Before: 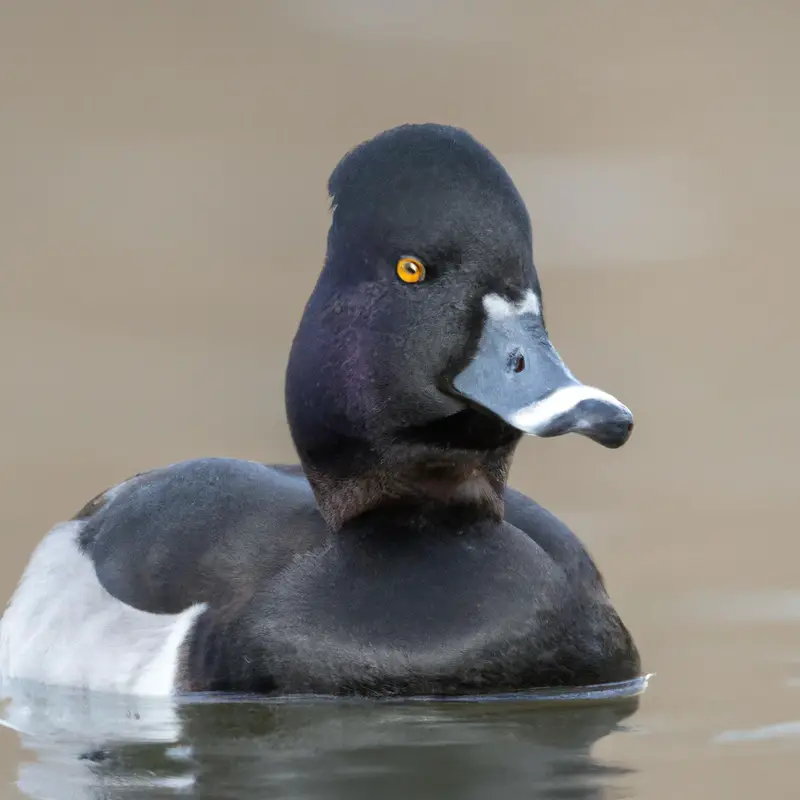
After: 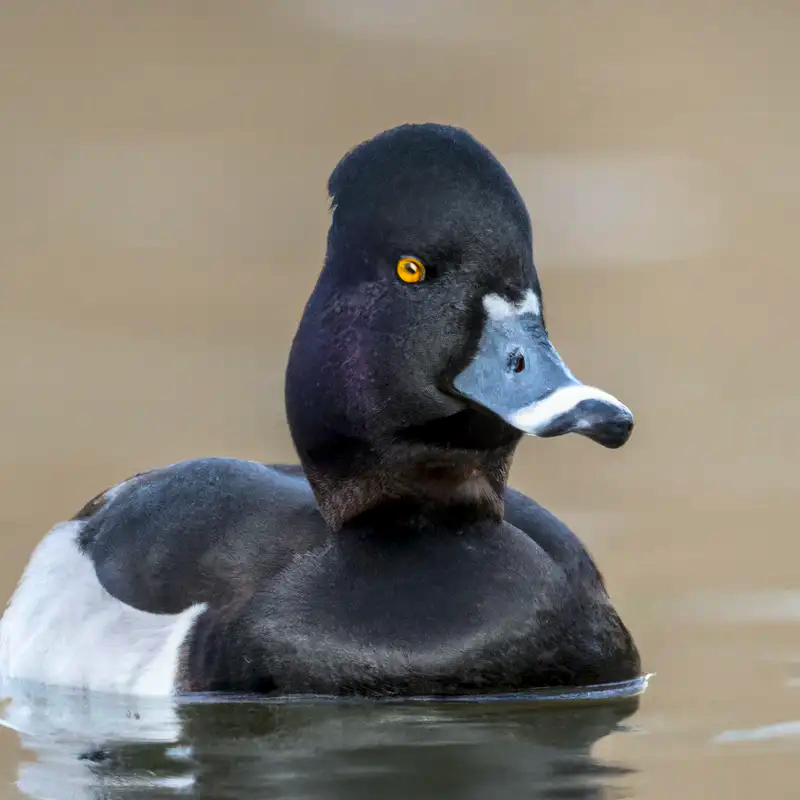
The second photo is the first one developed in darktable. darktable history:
color balance rgb: linear chroma grading › global chroma 15%, perceptual saturation grading › global saturation 30%
local contrast: on, module defaults
tone curve: curves: ch0 [(0.016, 0.011) (0.204, 0.146) (0.515, 0.476) (0.78, 0.795) (1, 0.981)], color space Lab, linked channels, preserve colors none
